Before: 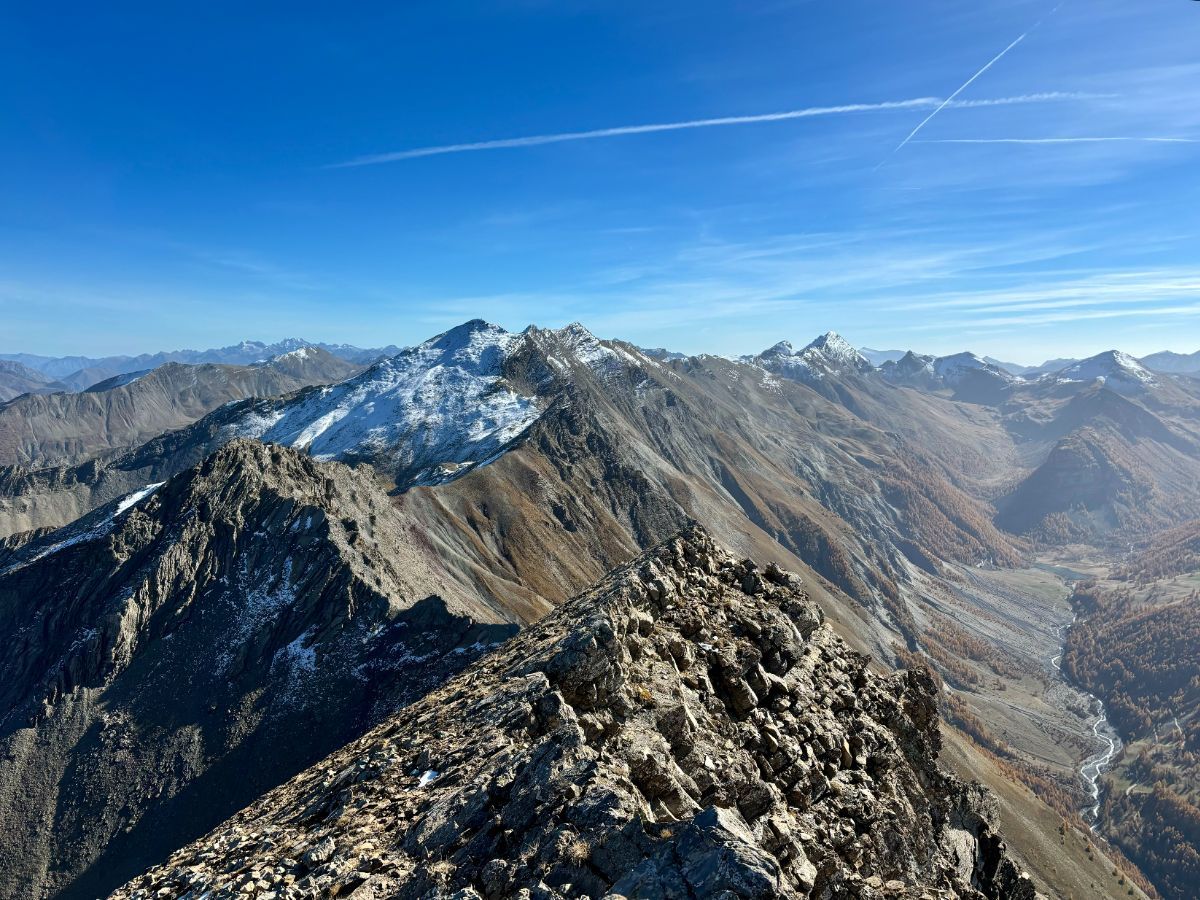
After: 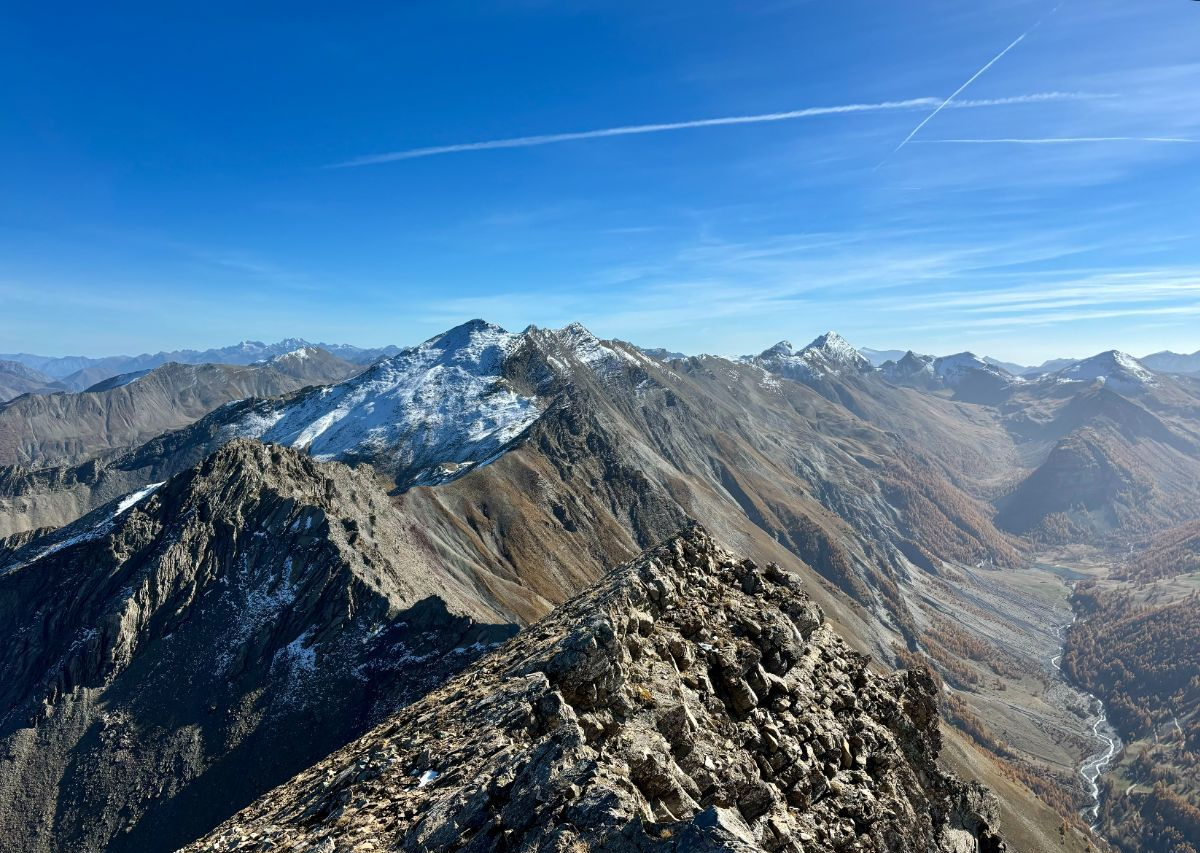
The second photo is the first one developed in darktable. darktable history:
crop and rotate: top 0.005%, bottom 5.191%
